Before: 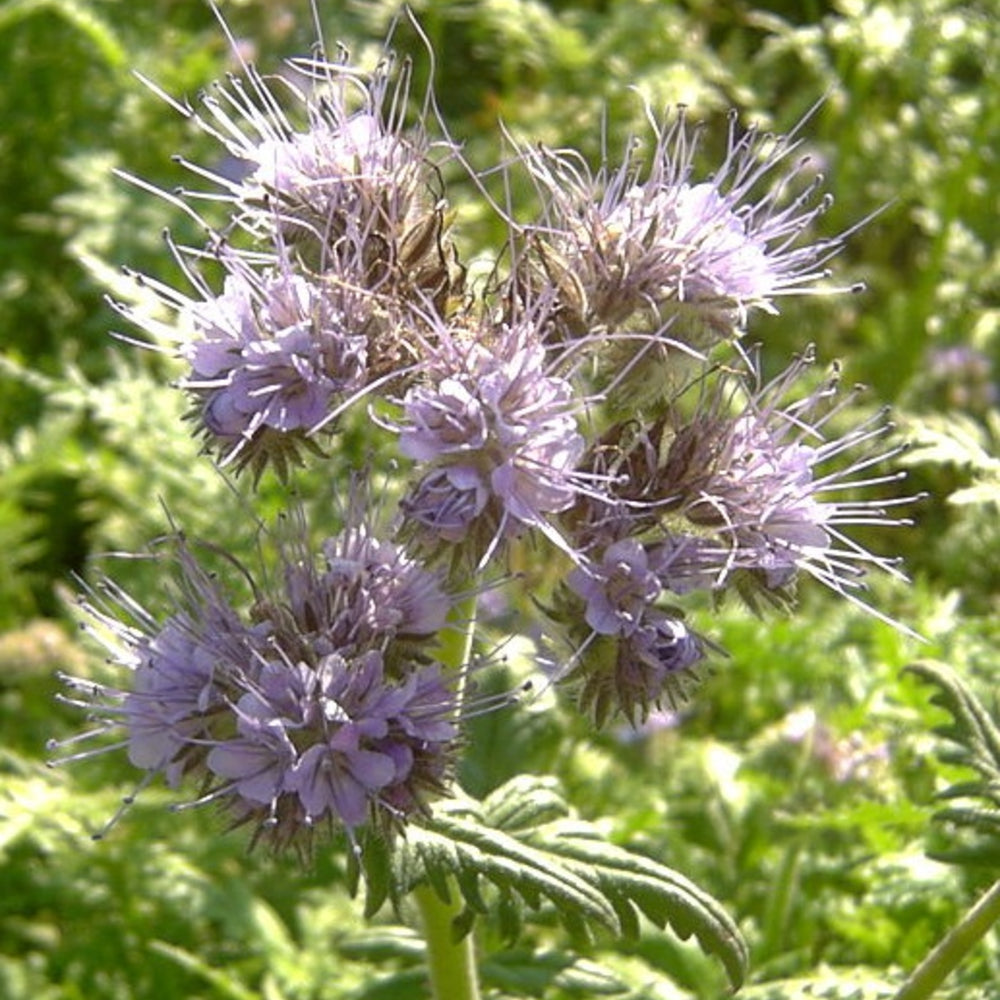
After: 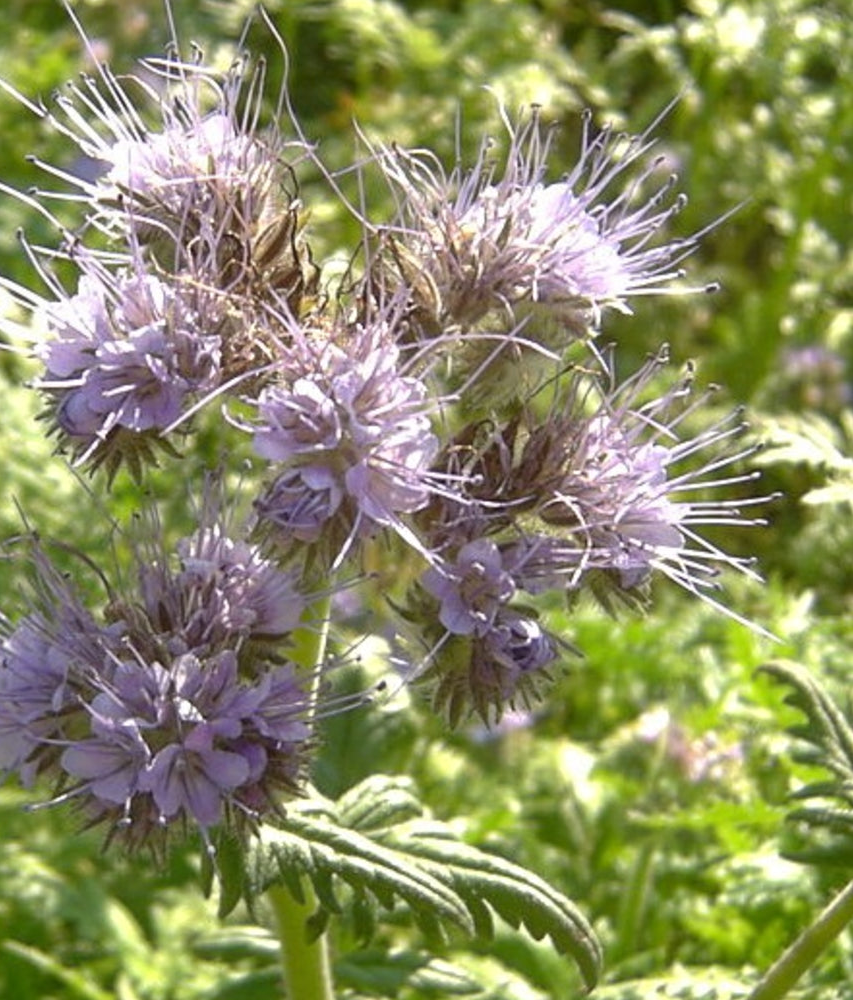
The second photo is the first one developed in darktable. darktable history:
crop and rotate: left 14.616%
tone equalizer: on, module defaults
